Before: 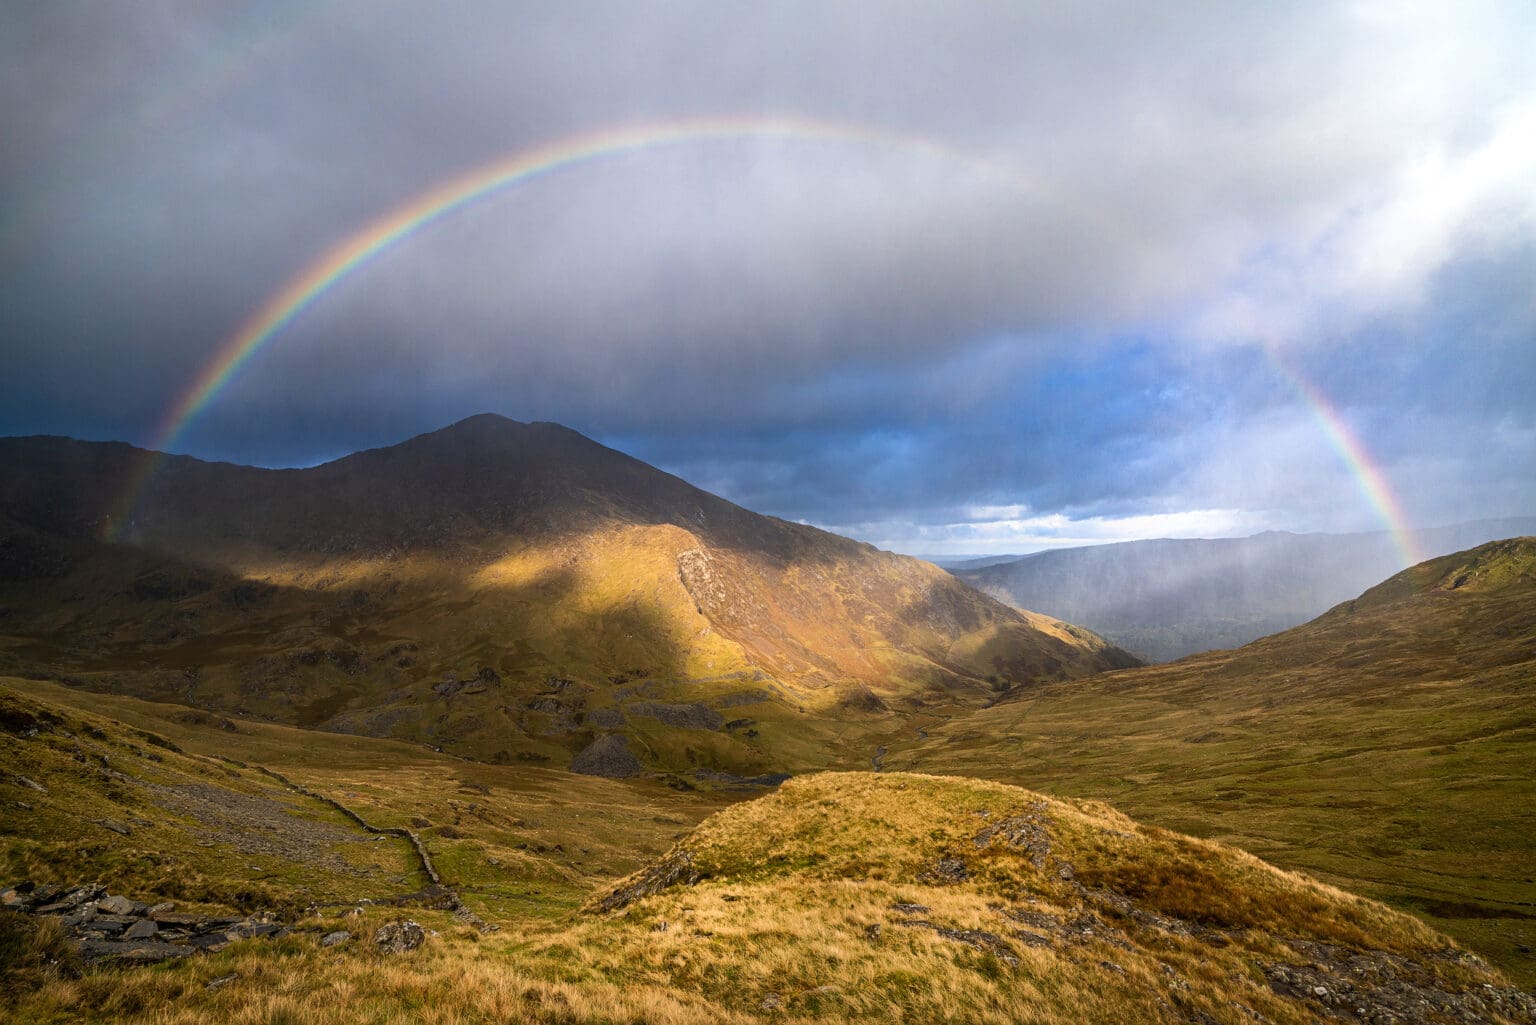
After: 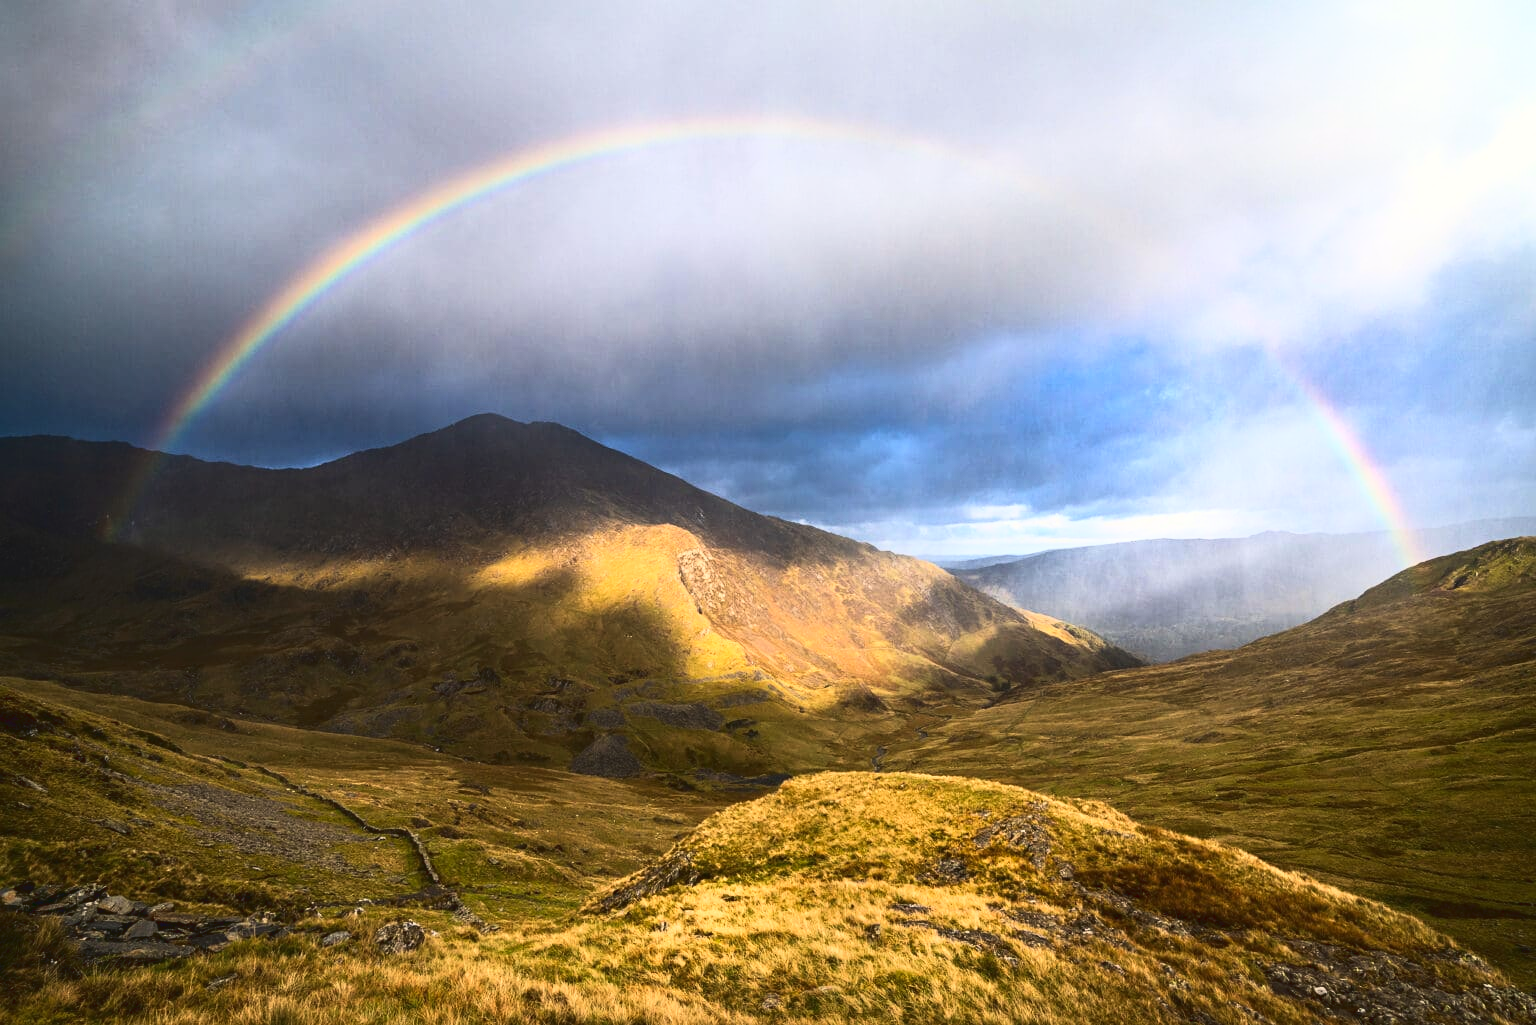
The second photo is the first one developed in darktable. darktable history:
color correction: highlights b* 3
tone curve: curves: ch0 [(0, 0.058) (0.198, 0.188) (0.512, 0.582) (0.625, 0.754) (0.81, 0.934) (1, 1)], color space Lab, linked channels, preserve colors none
levels: mode automatic, gray 50.8%
